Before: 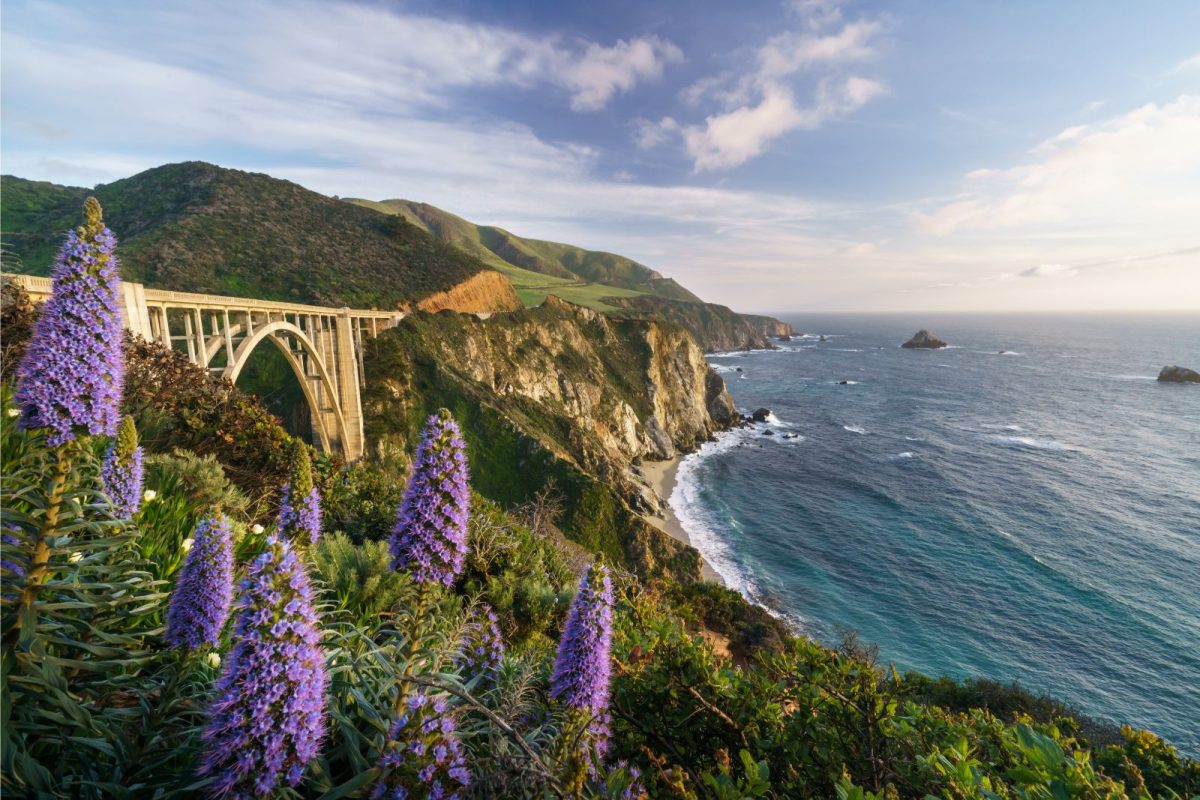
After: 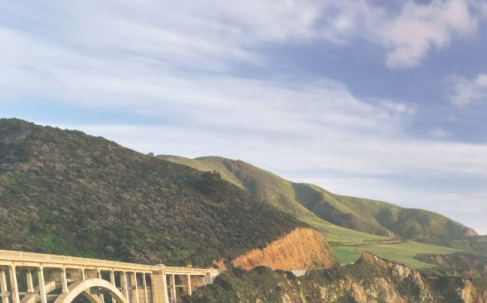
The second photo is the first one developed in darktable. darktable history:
crop: left 15.452%, top 5.459%, right 43.956%, bottom 56.62%
rgb levels: levels [[0.029, 0.461, 0.922], [0, 0.5, 1], [0, 0.5, 1]]
exposure: black level correction -0.062, exposure -0.05 EV, compensate highlight preservation false
rgb curve: curves: ch0 [(0, 0) (0.136, 0.078) (0.262, 0.245) (0.414, 0.42) (1, 1)], compensate middle gray true, preserve colors basic power
